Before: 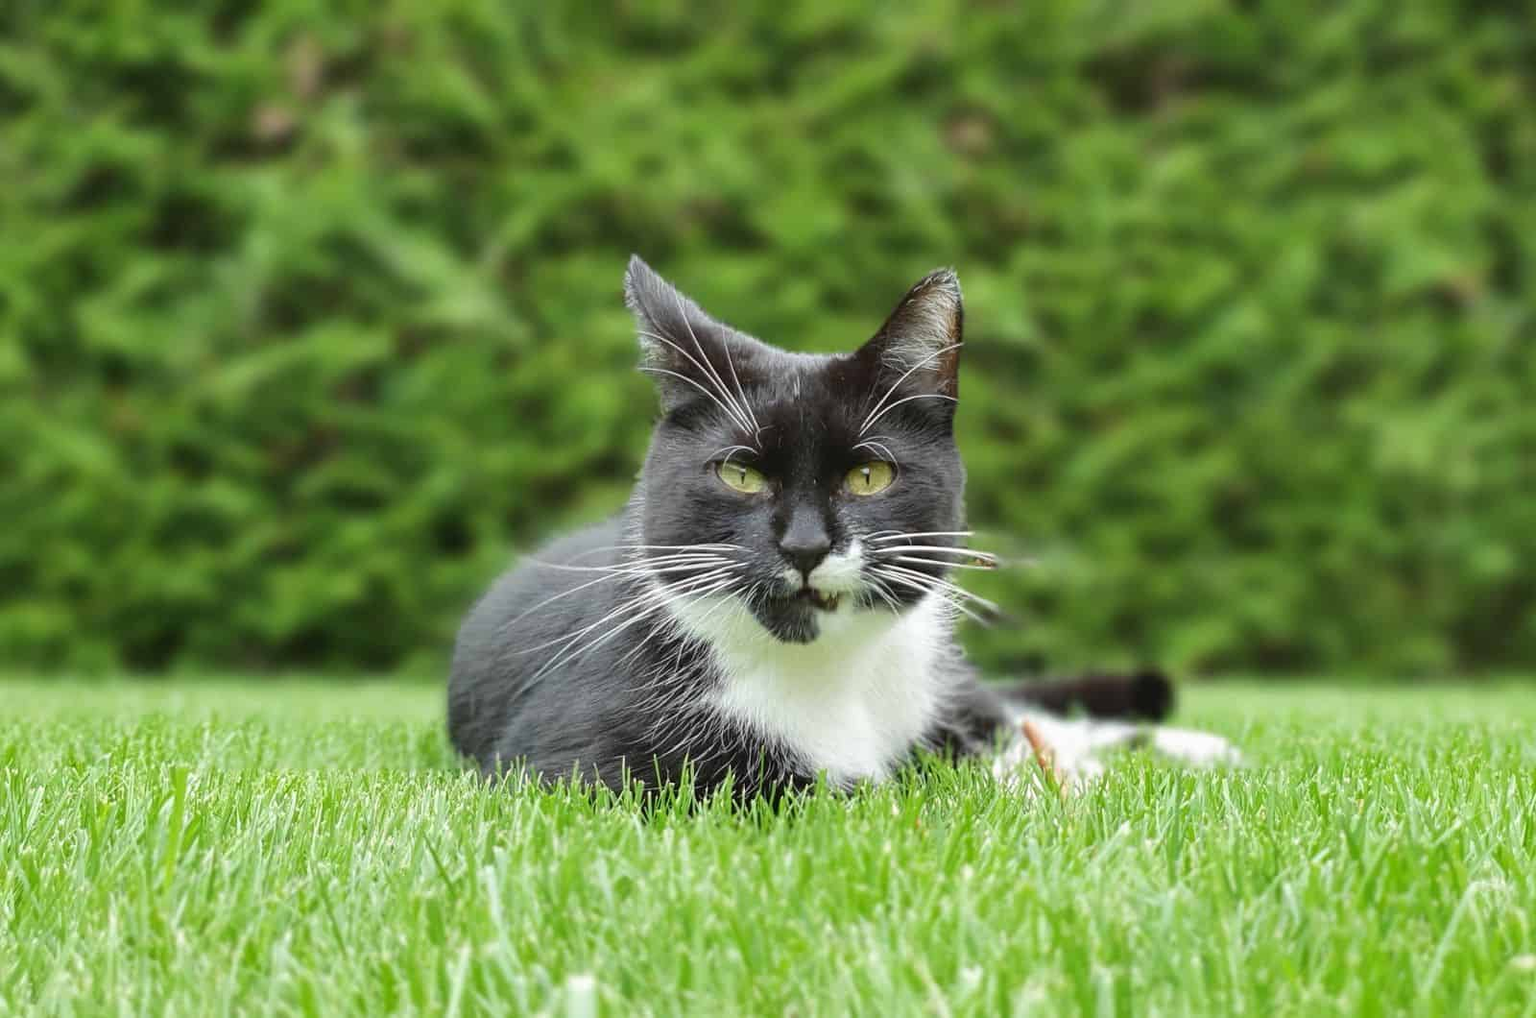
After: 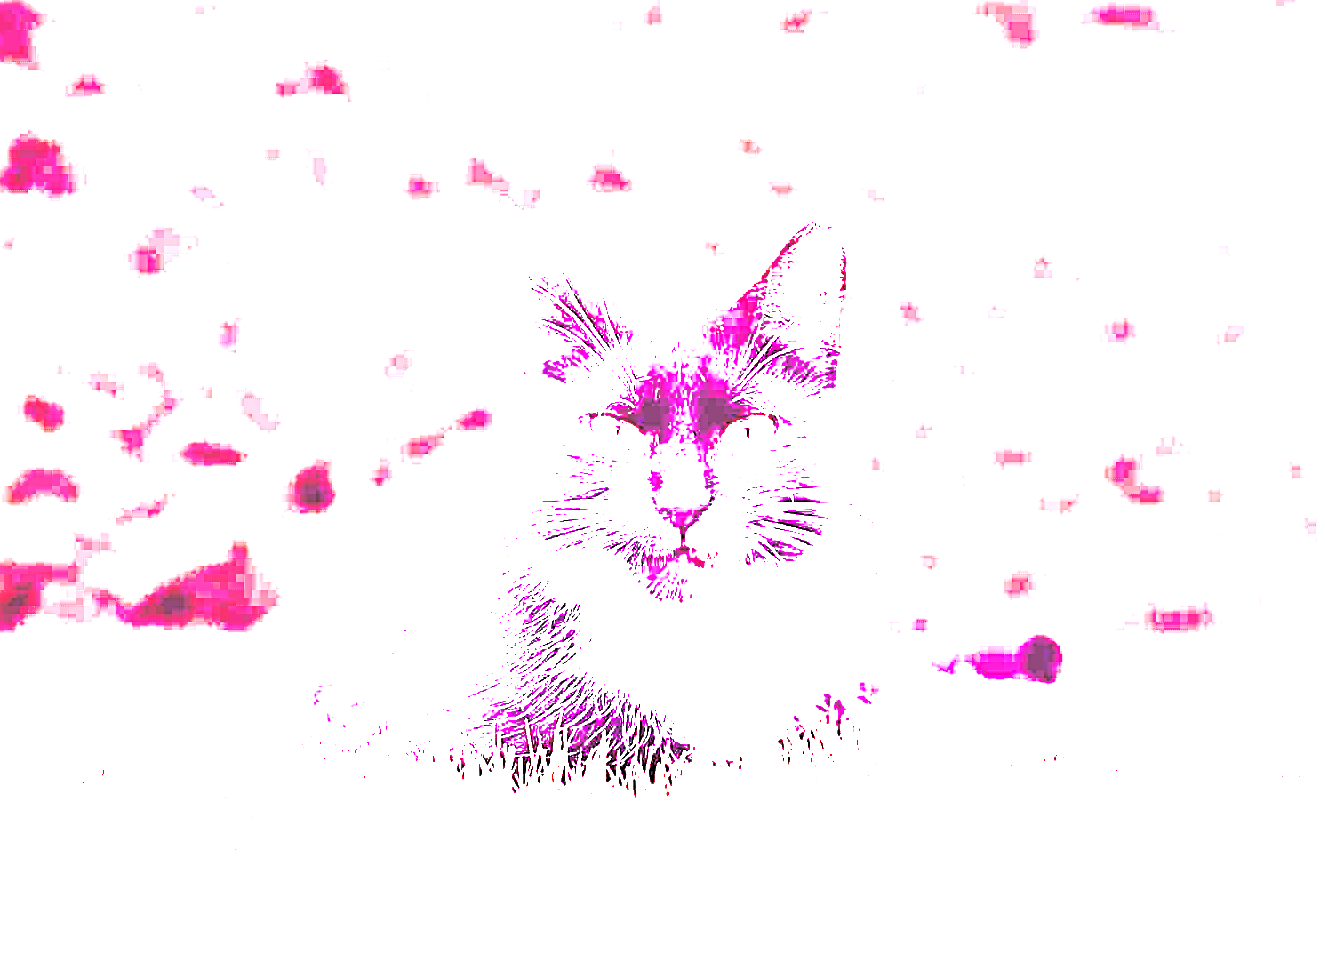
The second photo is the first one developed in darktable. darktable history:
white balance: red 8, blue 8
crop: left 9.807%, top 6.259%, right 7.334%, bottom 2.177%
split-toning: shadows › hue 43.2°, shadows › saturation 0, highlights › hue 50.4°, highlights › saturation 1
sharpen: radius 2.817, amount 0.715
